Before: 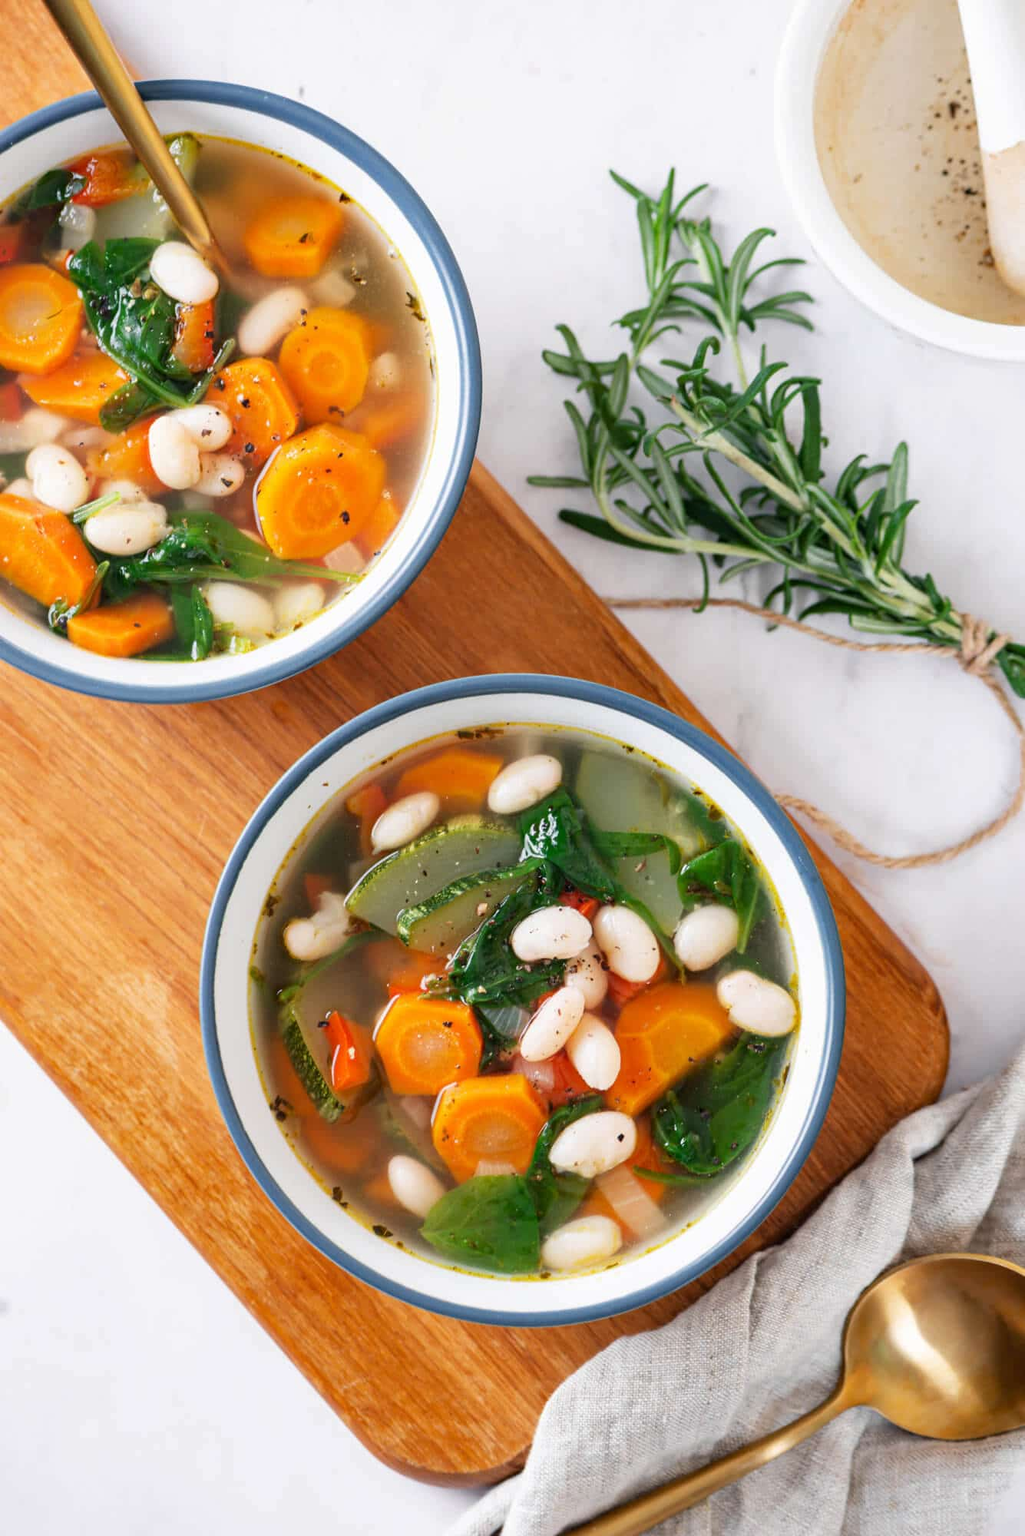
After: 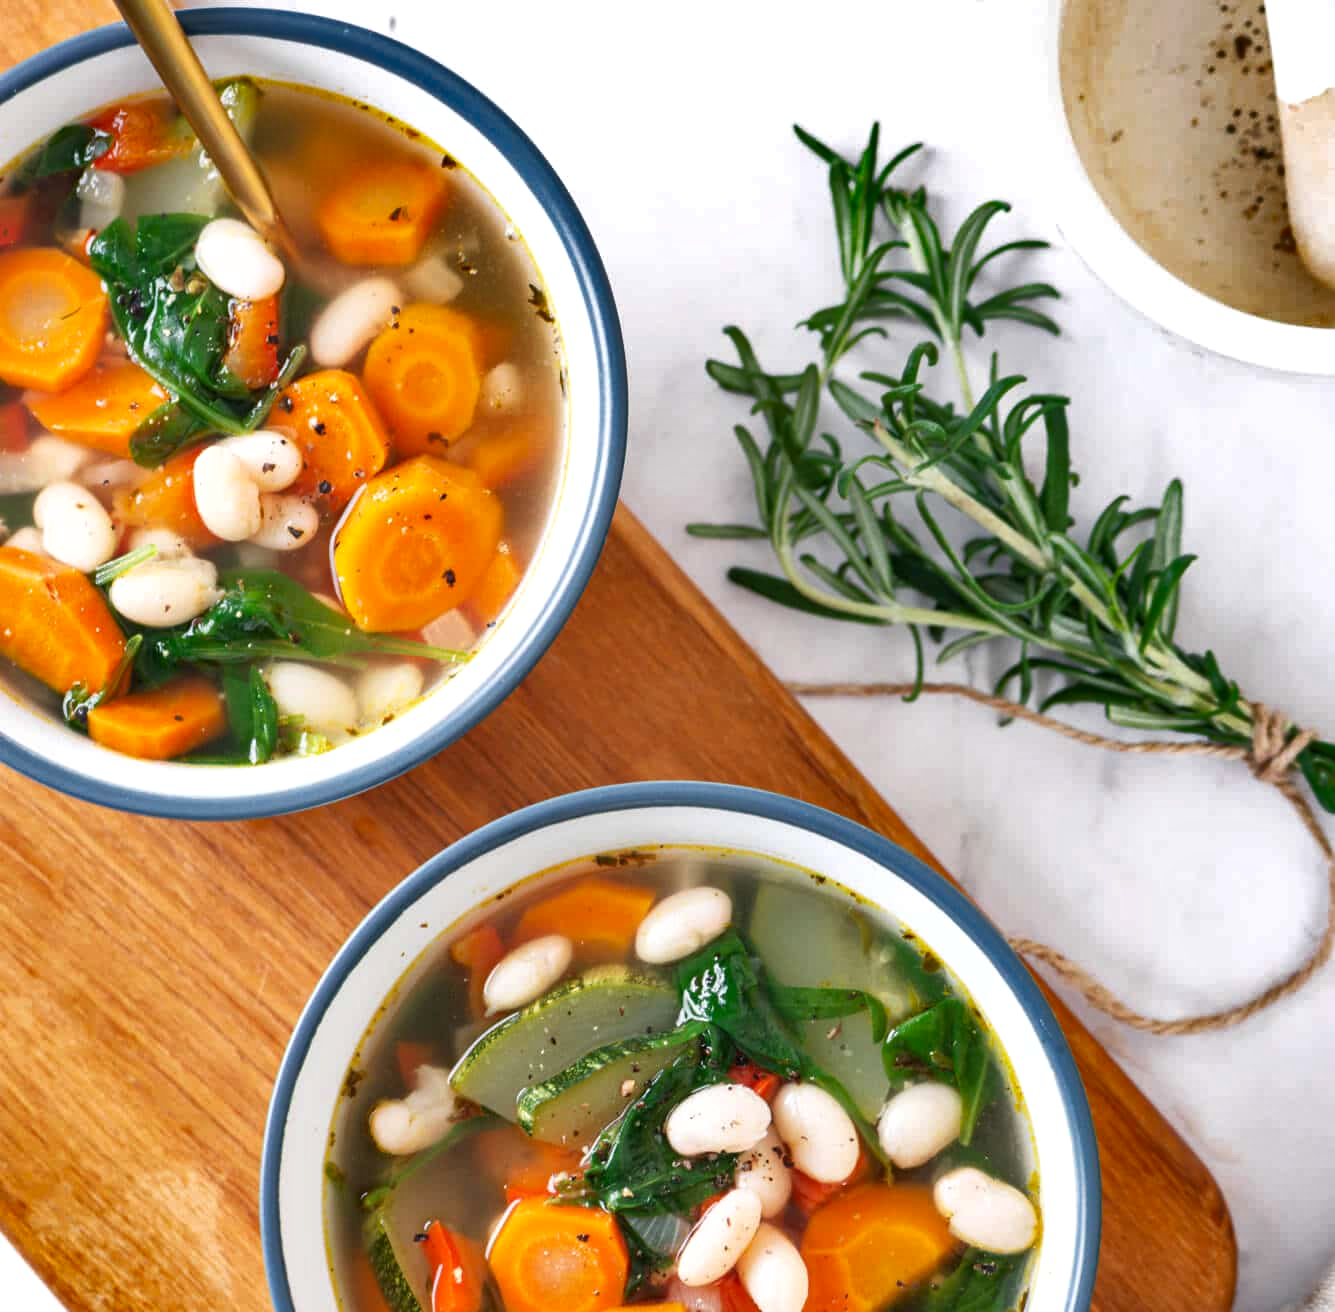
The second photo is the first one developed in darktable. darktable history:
exposure: exposure 0.207 EV, compensate highlight preservation false
crop and rotate: top 4.848%, bottom 29.503%
shadows and highlights: radius 108.52, shadows 23.73, highlights -59.32, low approximation 0.01, soften with gaussian
